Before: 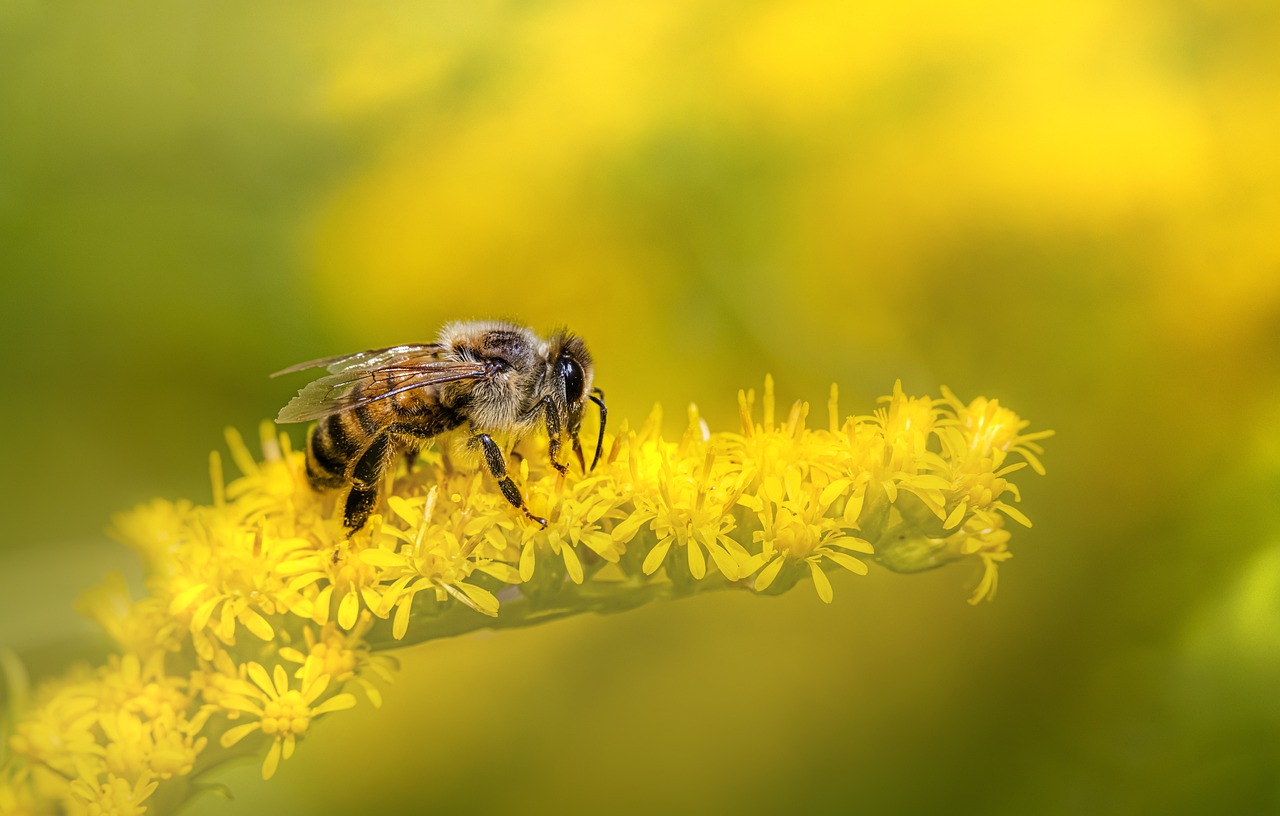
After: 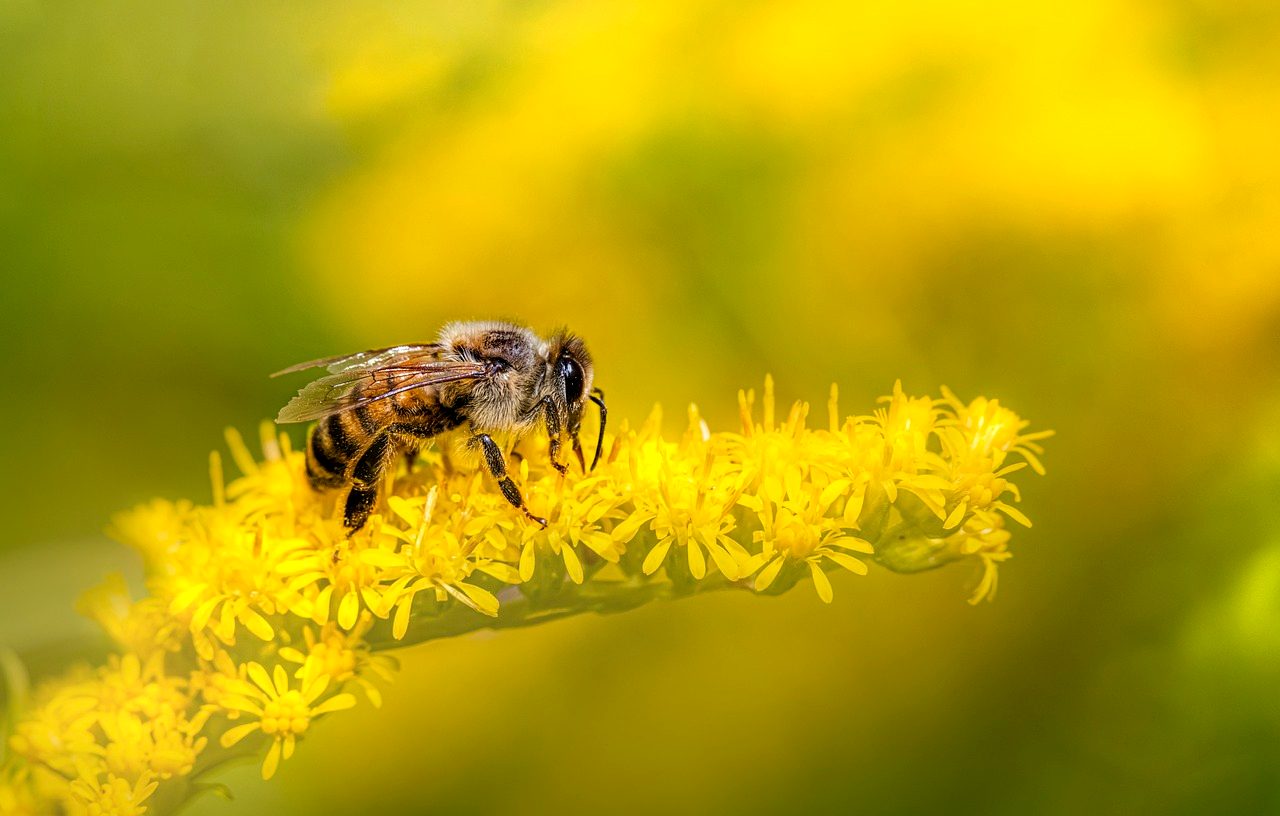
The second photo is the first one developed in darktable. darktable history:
local contrast: highlights 107%, shadows 98%, detail 120%, midtone range 0.2
